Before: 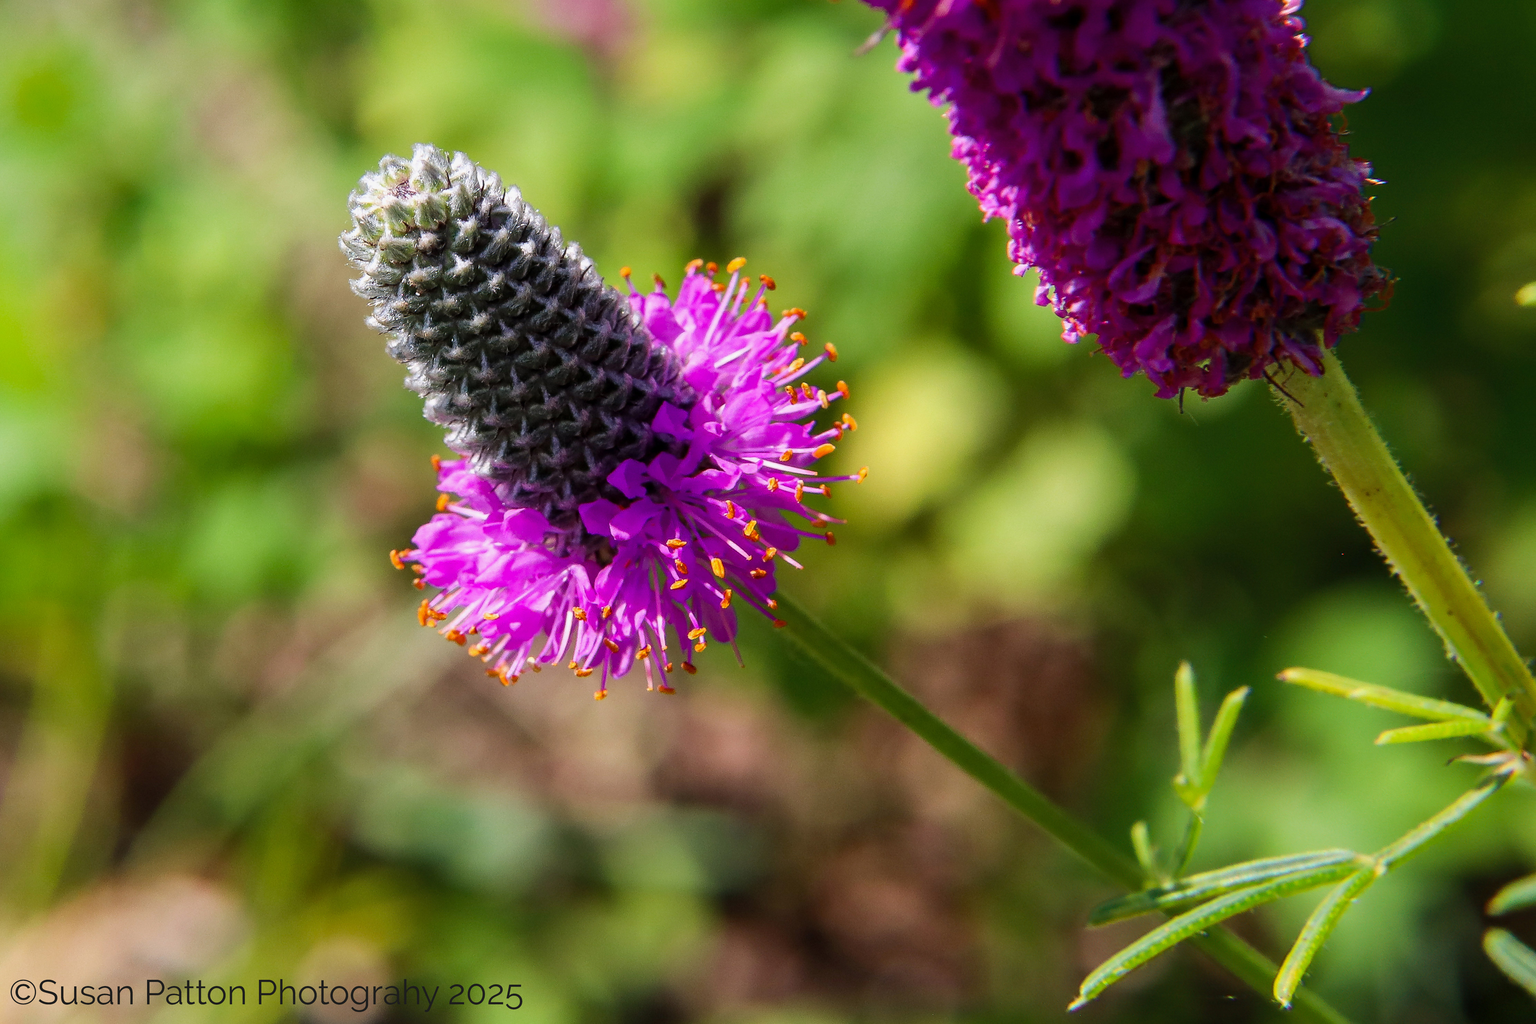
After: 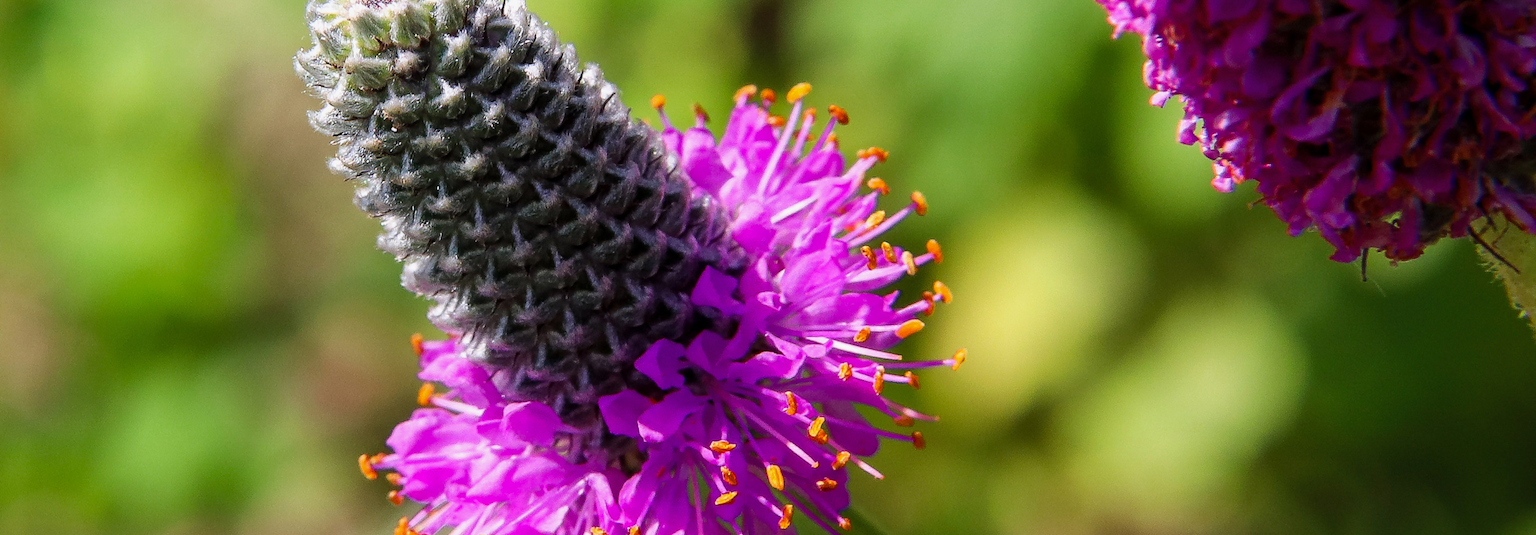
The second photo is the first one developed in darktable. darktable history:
crop: left 7.017%, top 18.799%, right 14.254%, bottom 40.028%
